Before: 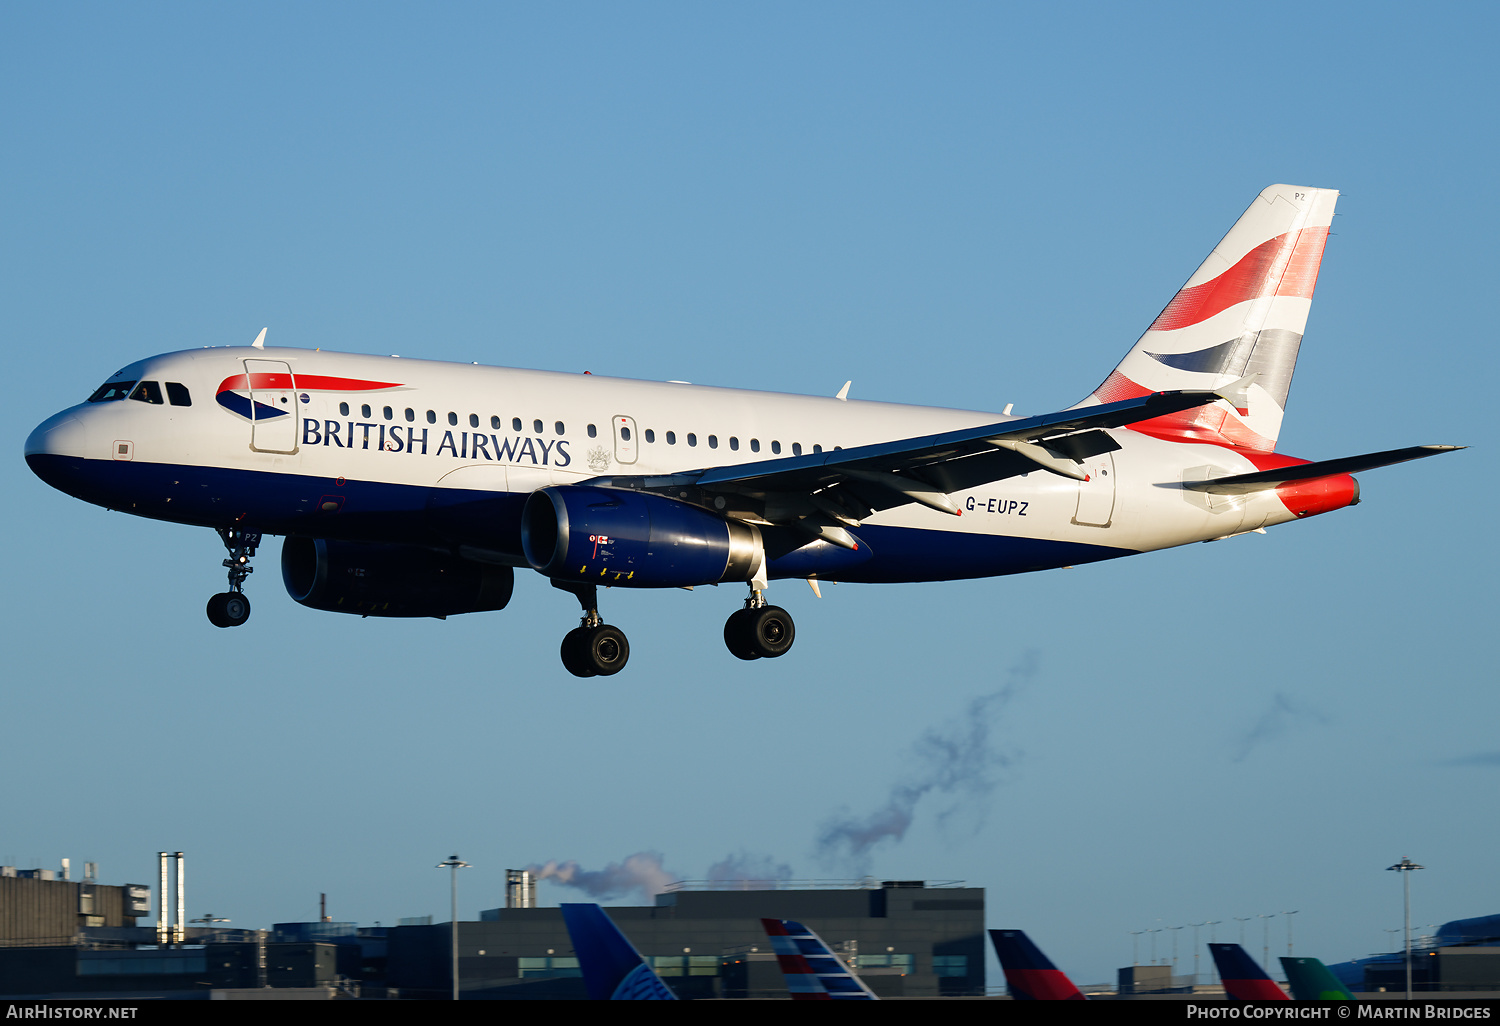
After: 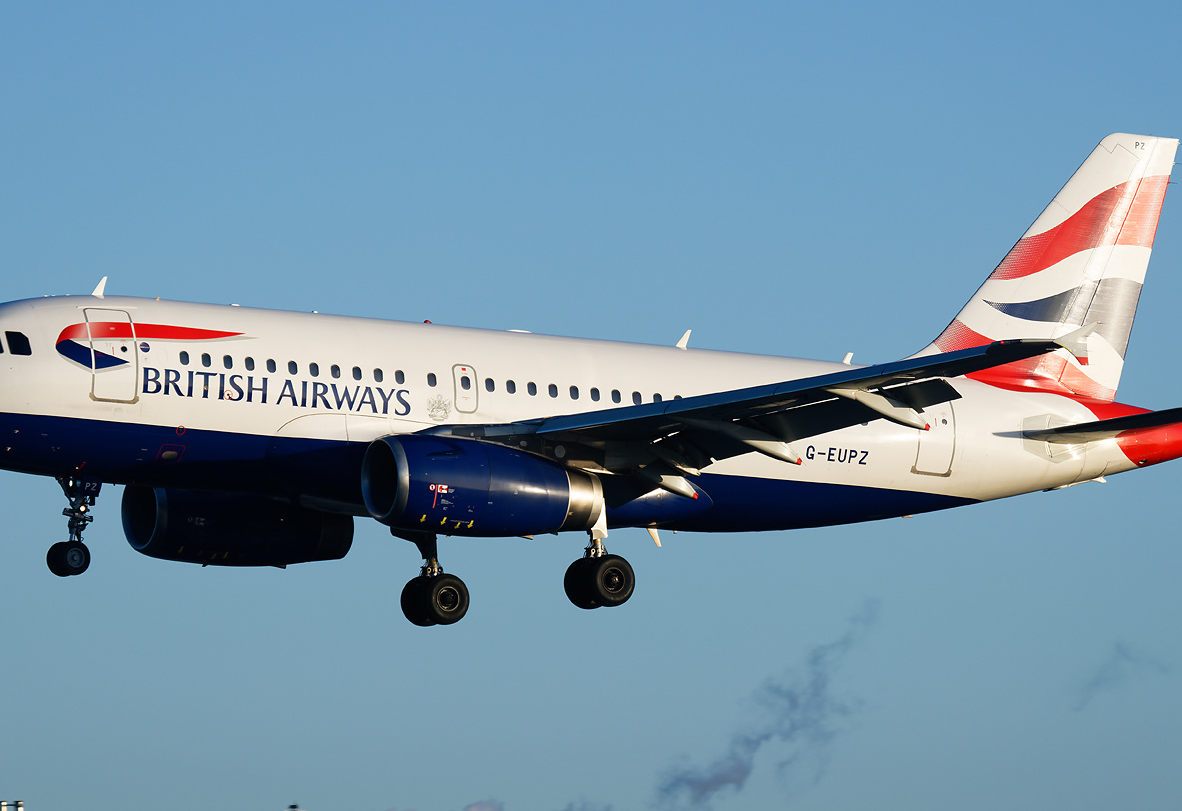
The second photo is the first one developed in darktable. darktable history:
crop and rotate: left 10.716%, top 4.988%, right 10.424%, bottom 15.966%
